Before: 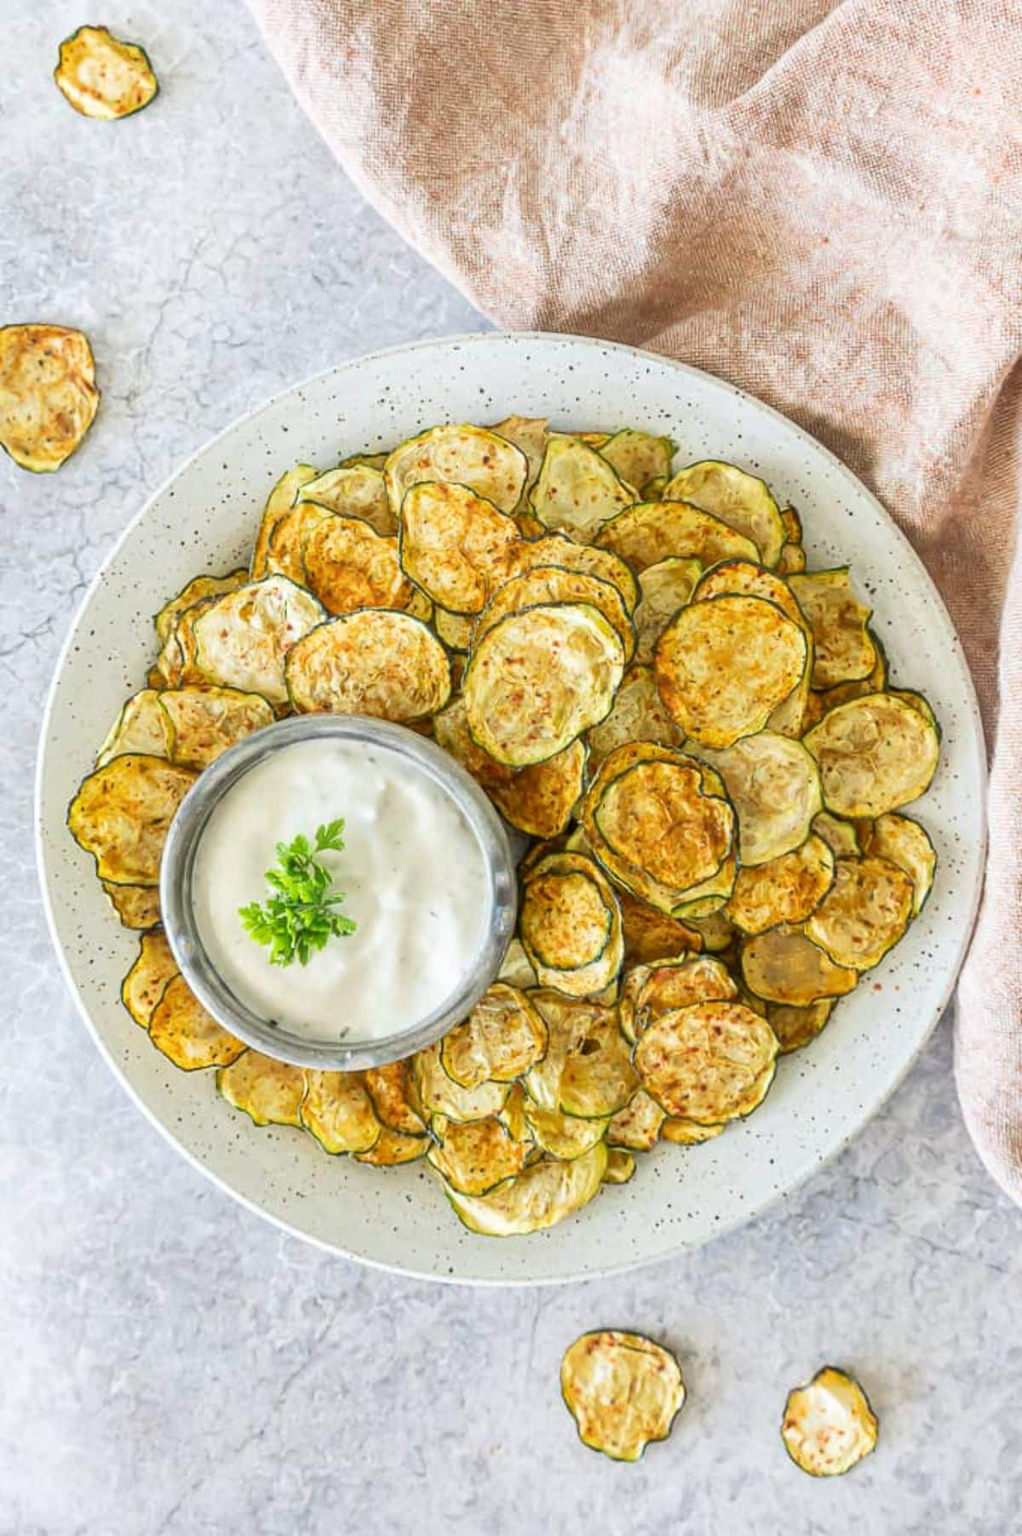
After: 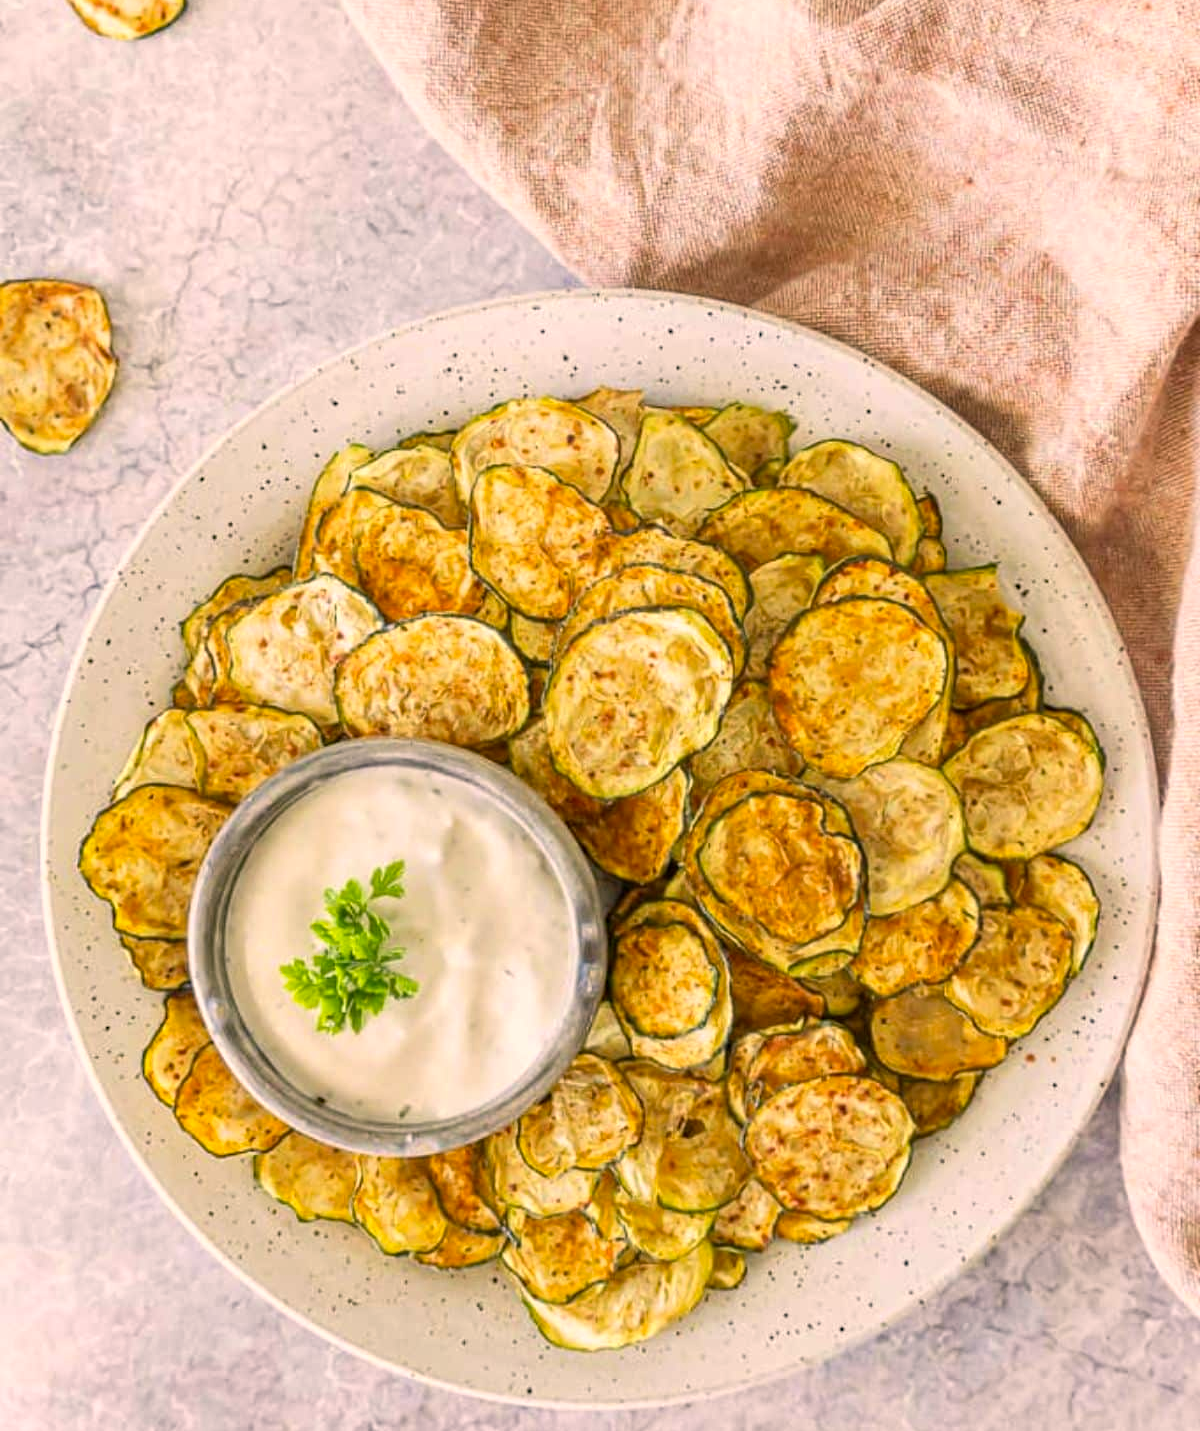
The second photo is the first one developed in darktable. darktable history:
crop and rotate: top 5.651%, bottom 15%
color correction: highlights a* 11.64, highlights b* 12.14
haze removal: compatibility mode true, adaptive false
